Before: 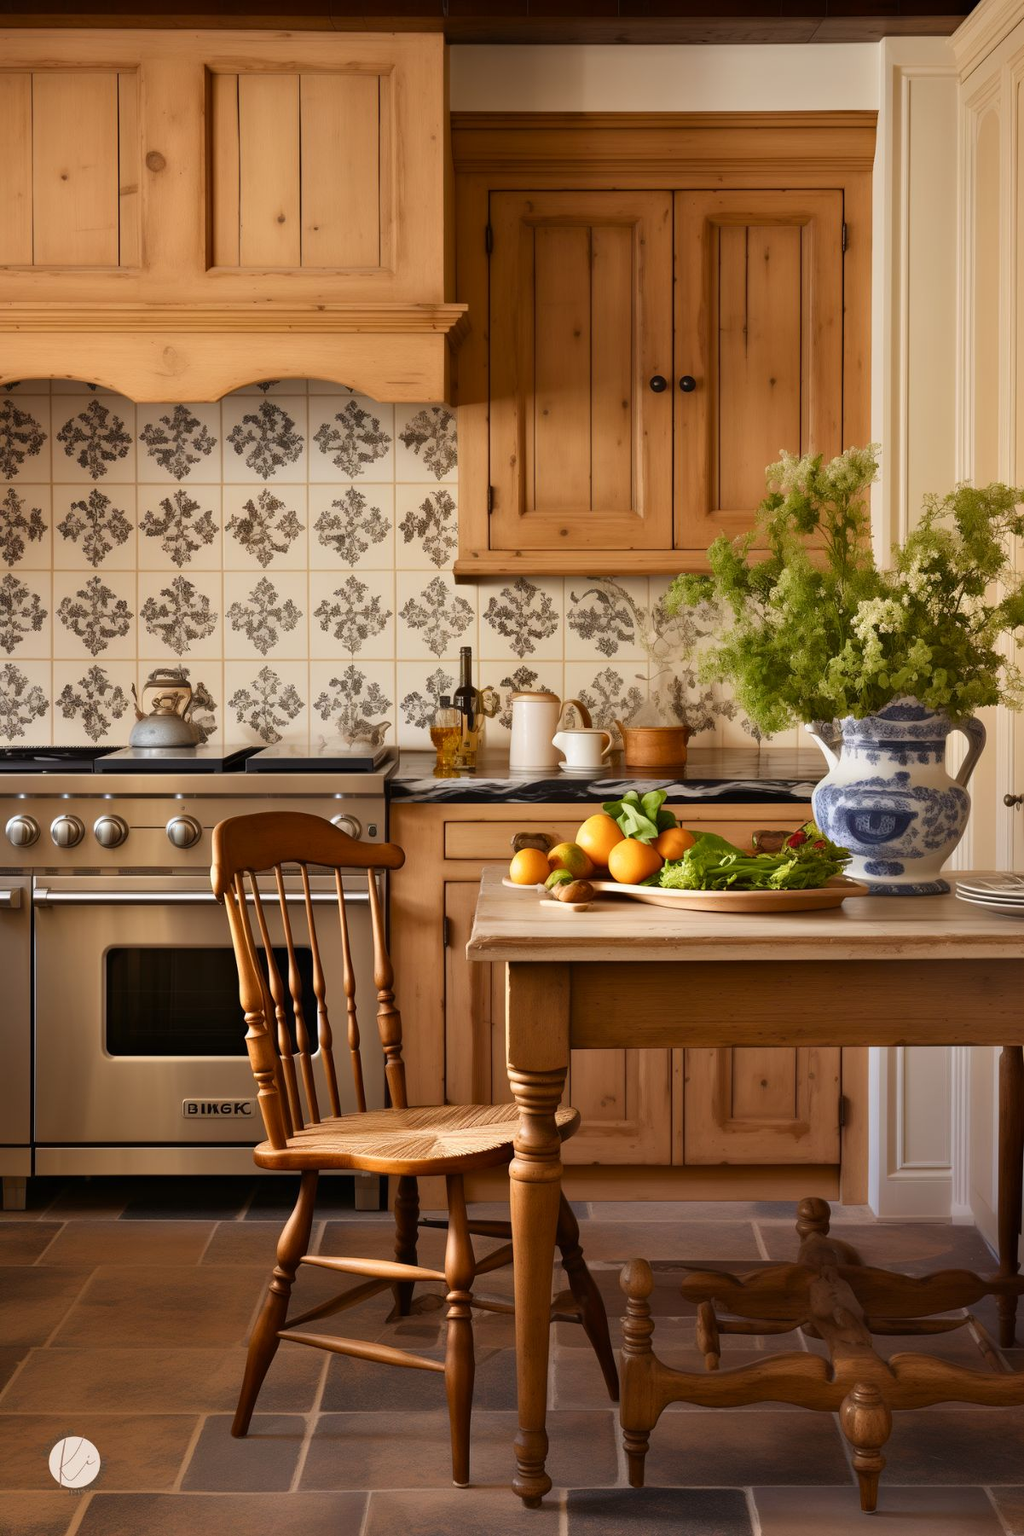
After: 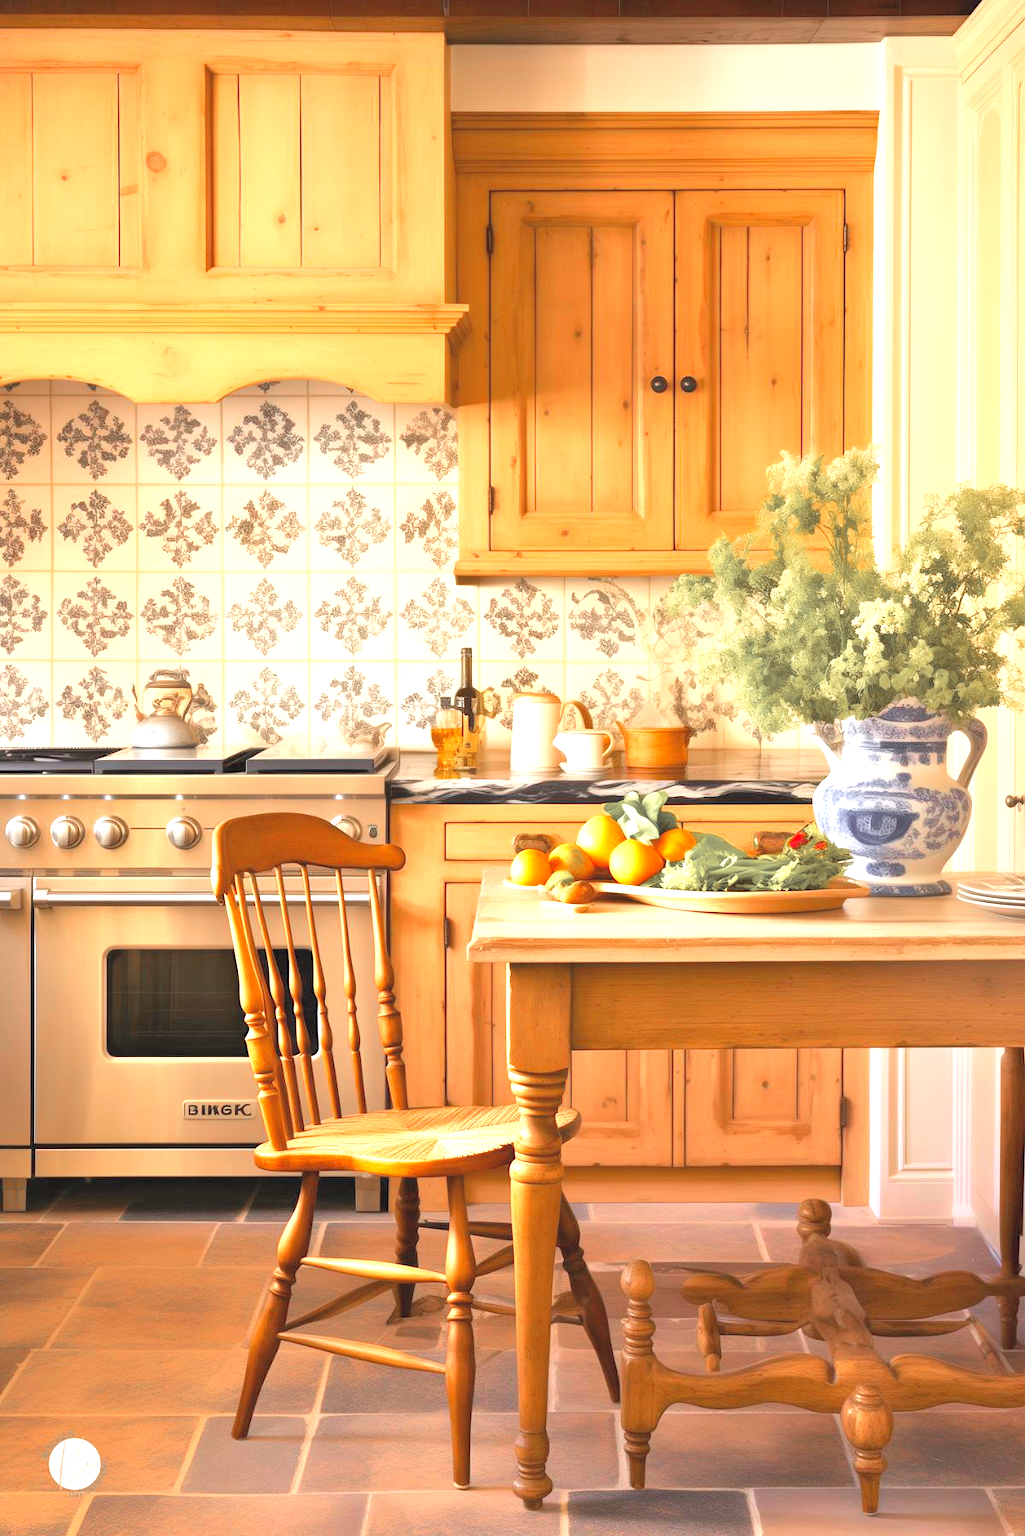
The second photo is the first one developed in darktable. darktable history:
contrast brightness saturation: brightness 0.283
exposure: black level correction 0, exposure 1.46 EV, compensate exposure bias true, compensate highlight preservation false
crop: bottom 0.069%
color zones: curves: ch1 [(0, 0.679) (0.143, 0.647) (0.286, 0.261) (0.378, -0.011) (0.571, 0.396) (0.714, 0.399) (0.857, 0.406) (1, 0.679)]
